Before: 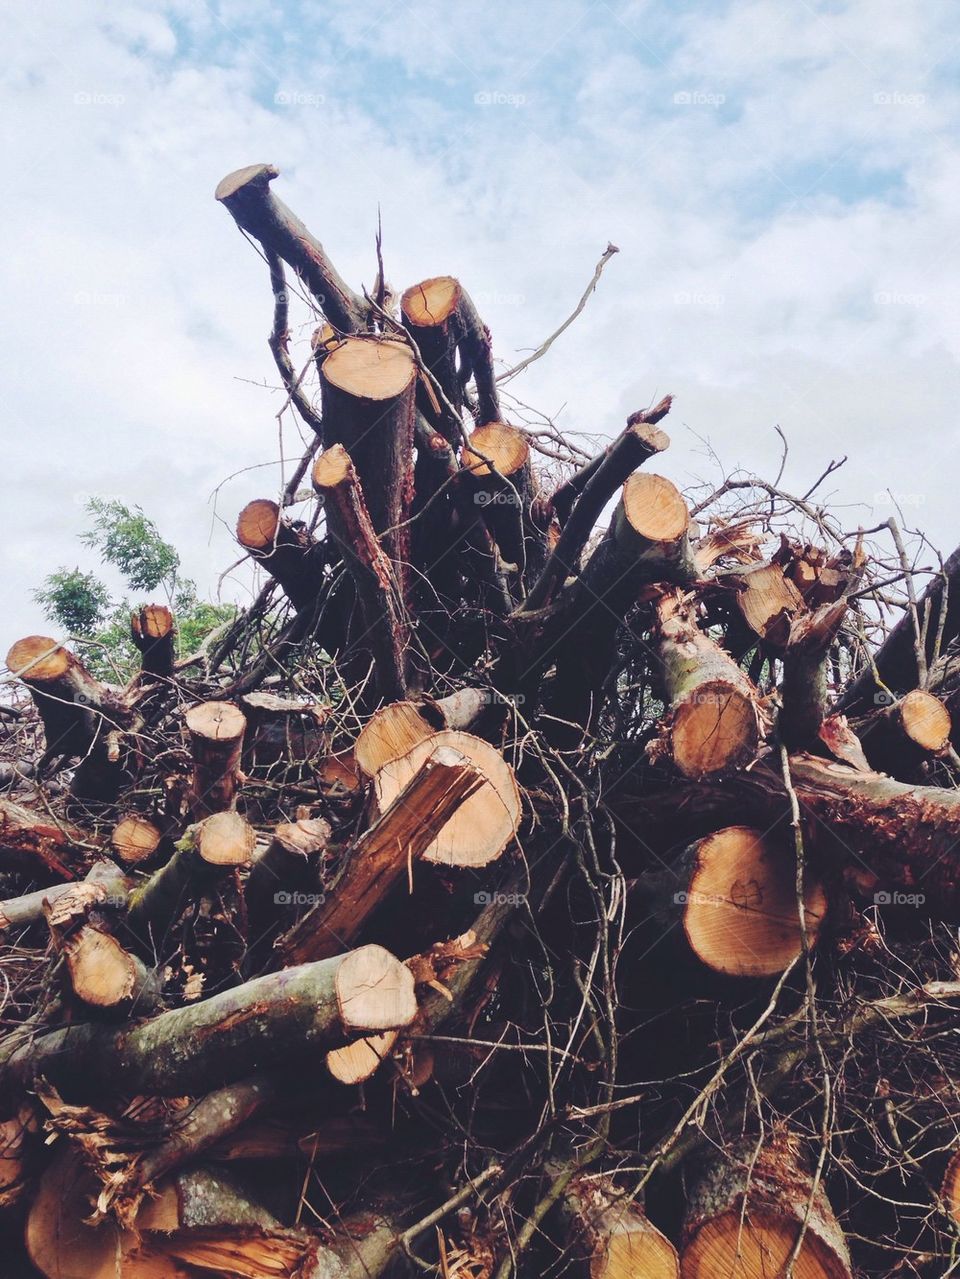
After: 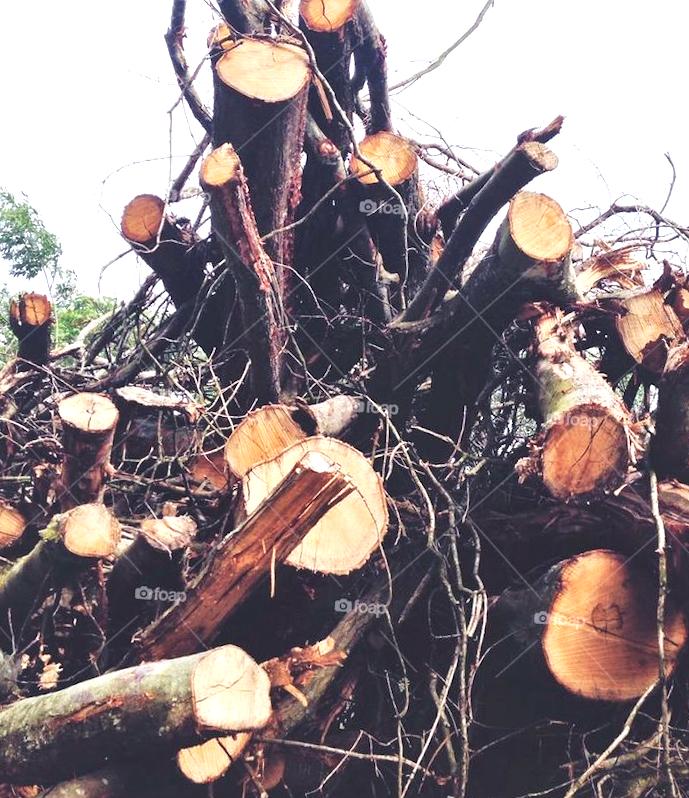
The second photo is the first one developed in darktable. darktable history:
crop and rotate: angle -3.56°, left 9.892%, top 20.675%, right 12.498%, bottom 11.87%
local contrast: mode bilateral grid, contrast 20, coarseness 49, detail 162%, midtone range 0.2
exposure: black level correction -0.002, exposure 0.714 EV, compensate highlight preservation false
